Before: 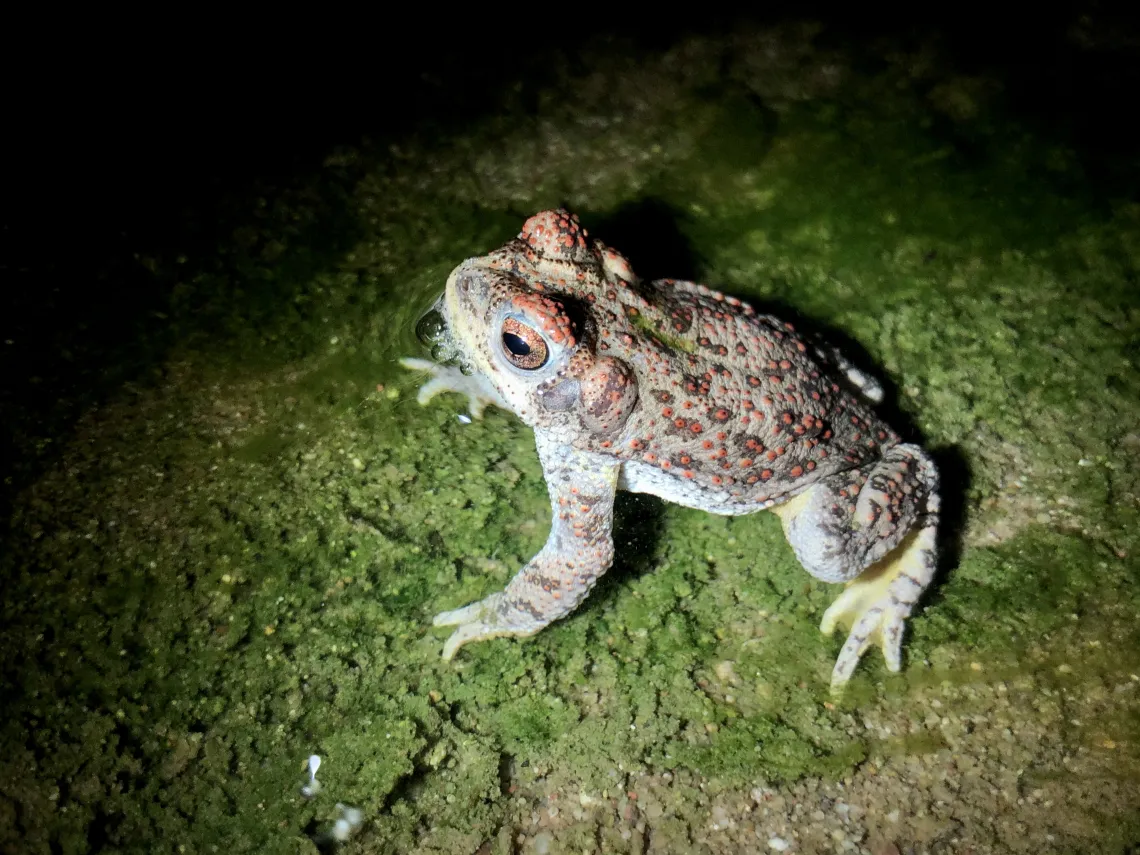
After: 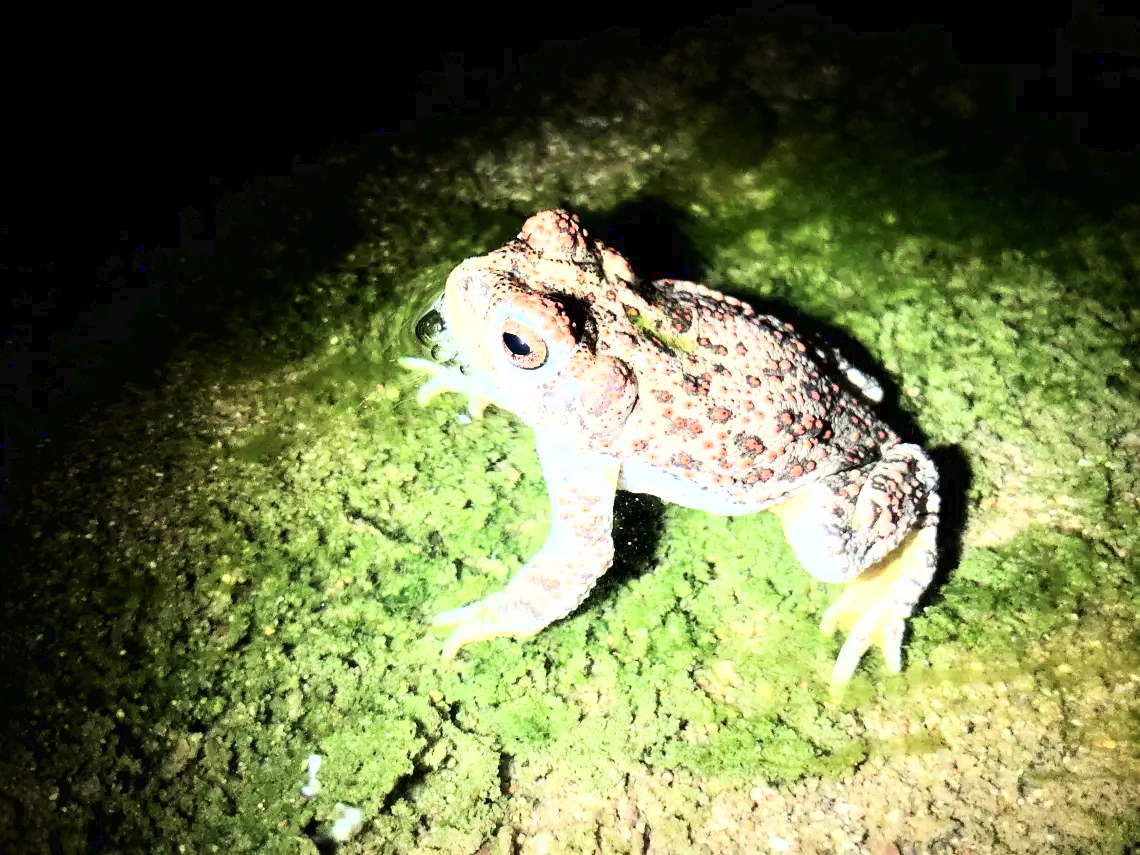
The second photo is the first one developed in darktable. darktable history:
tone equalizer: -8 EV -1.08 EV, -7 EV -0.978 EV, -6 EV -0.877 EV, -5 EV -0.593 EV, -3 EV 0.576 EV, -2 EV 0.873 EV, -1 EV 0.998 EV, +0 EV 1.07 EV, smoothing diameter 24.95%, edges refinement/feathering 11.1, preserve details guided filter
base curve: curves: ch0 [(0, 0.003) (0.001, 0.002) (0.006, 0.004) (0.02, 0.022) (0.048, 0.086) (0.094, 0.234) (0.162, 0.431) (0.258, 0.629) (0.385, 0.8) (0.548, 0.918) (0.751, 0.988) (1, 1)]
